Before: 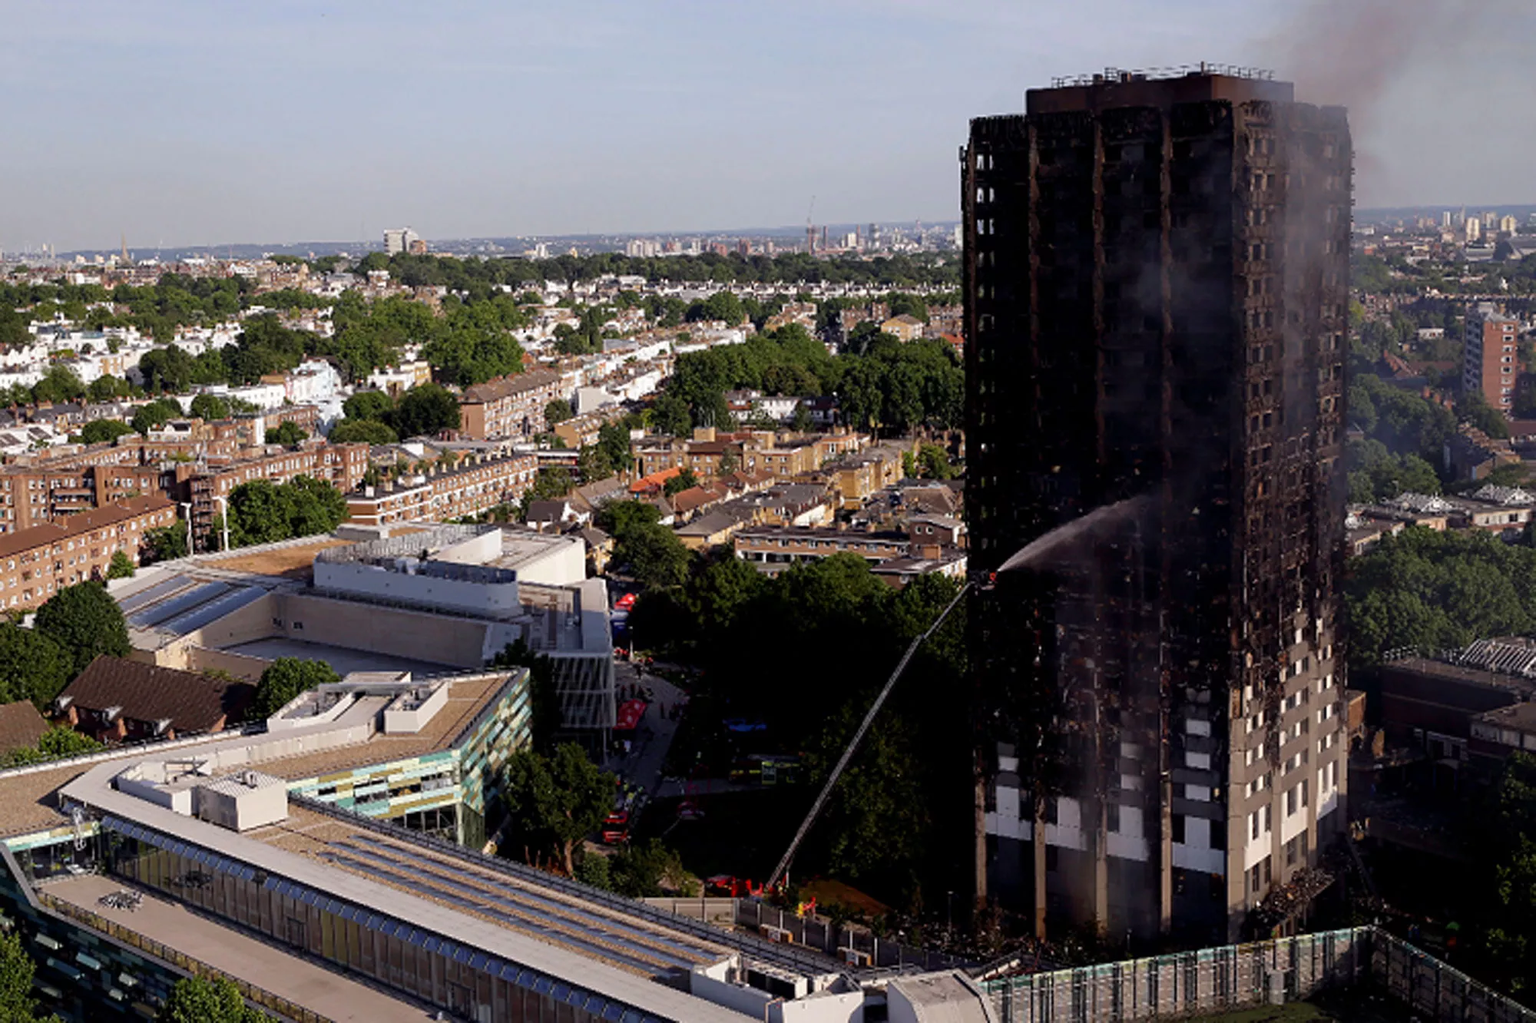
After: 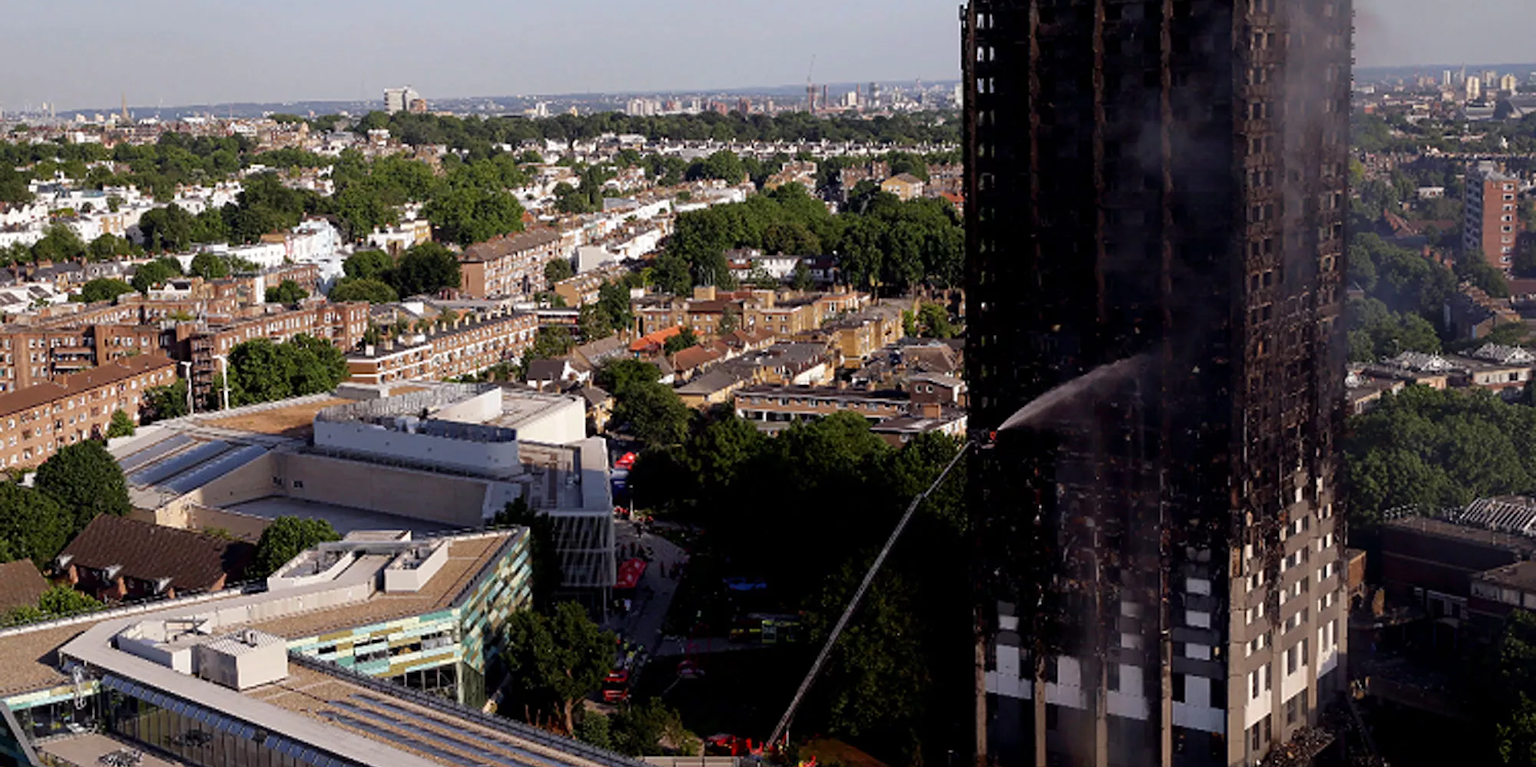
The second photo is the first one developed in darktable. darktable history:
crop: top 13.819%, bottom 11.169%
tone equalizer: on, module defaults
